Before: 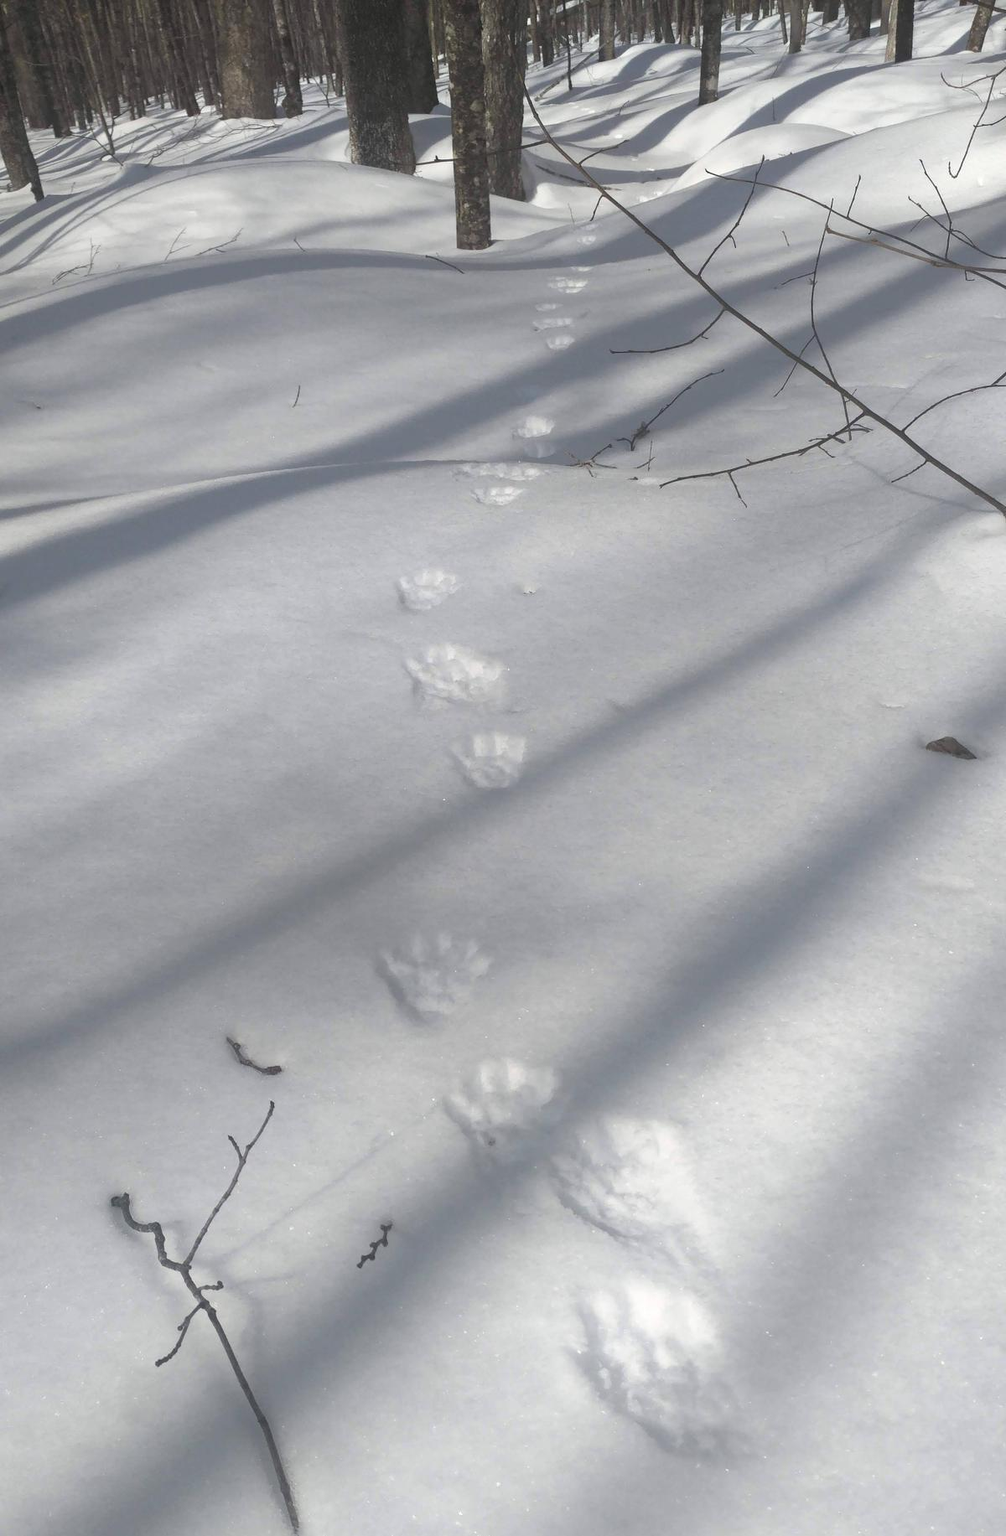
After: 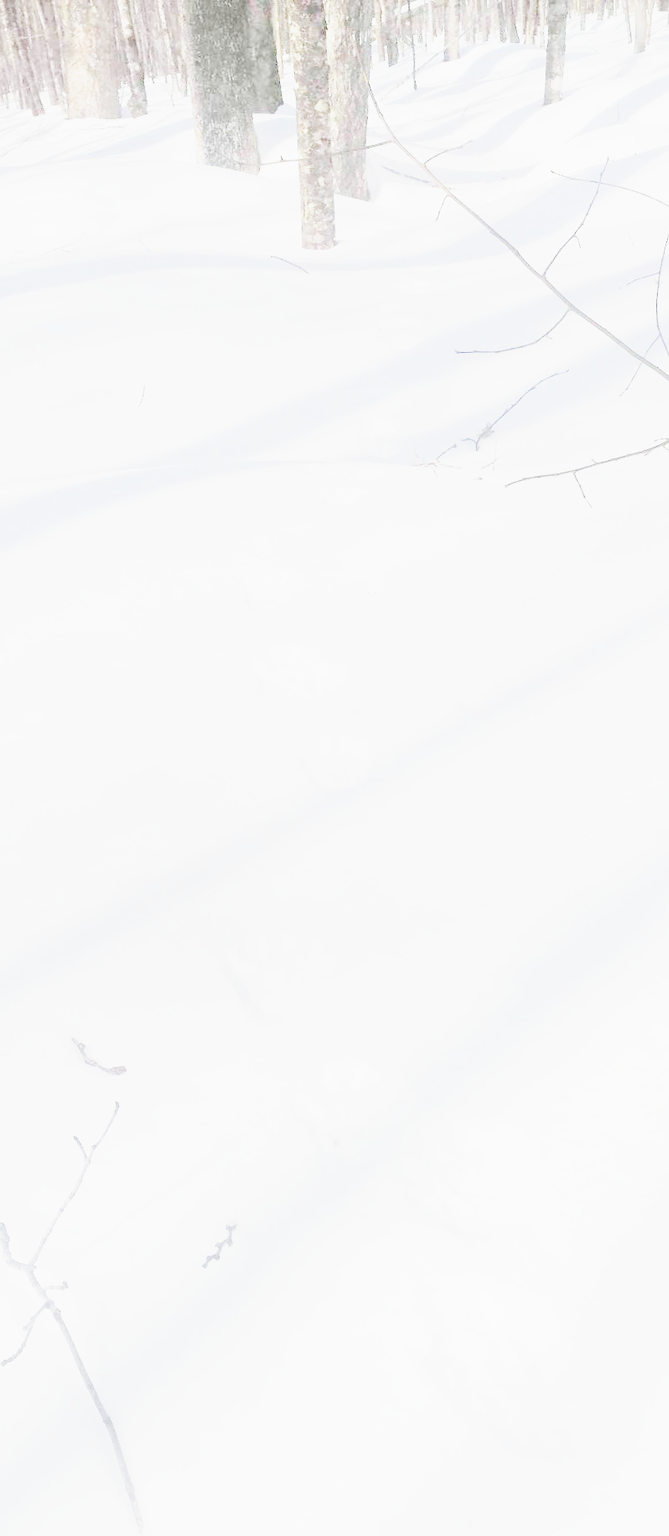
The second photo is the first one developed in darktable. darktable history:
crop: left 15.422%, right 17.924%
exposure: exposure 0.998 EV, compensate highlight preservation false
tone curve: curves: ch0 [(0, 0.01) (0.097, 0.07) (0.204, 0.173) (0.447, 0.517) (0.539, 0.624) (0.733, 0.791) (0.879, 0.898) (1, 0.98)]; ch1 [(0, 0) (0.393, 0.415) (0.447, 0.448) (0.485, 0.494) (0.523, 0.509) (0.545, 0.544) (0.574, 0.578) (0.648, 0.674) (1, 1)]; ch2 [(0, 0) (0.369, 0.388) (0.449, 0.431) (0.499, 0.5) (0.521, 0.517) (0.53, 0.54) (0.564, 0.569) (0.674, 0.735) (1, 1)], preserve colors none
base curve: curves: ch0 [(0, 0) (0.007, 0.004) (0.027, 0.03) (0.046, 0.07) (0.207, 0.54) (0.442, 0.872) (0.673, 0.972) (1, 1)], preserve colors none
tone equalizer: -7 EV 0.163 EV, -6 EV 0.578 EV, -5 EV 1.15 EV, -4 EV 1.35 EV, -3 EV 1.12 EV, -2 EV 0.6 EV, -1 EV 0.161 EV, edges refinement/feathering 500, mask exposure compensation -1.57 EV, preserve details guided filter
